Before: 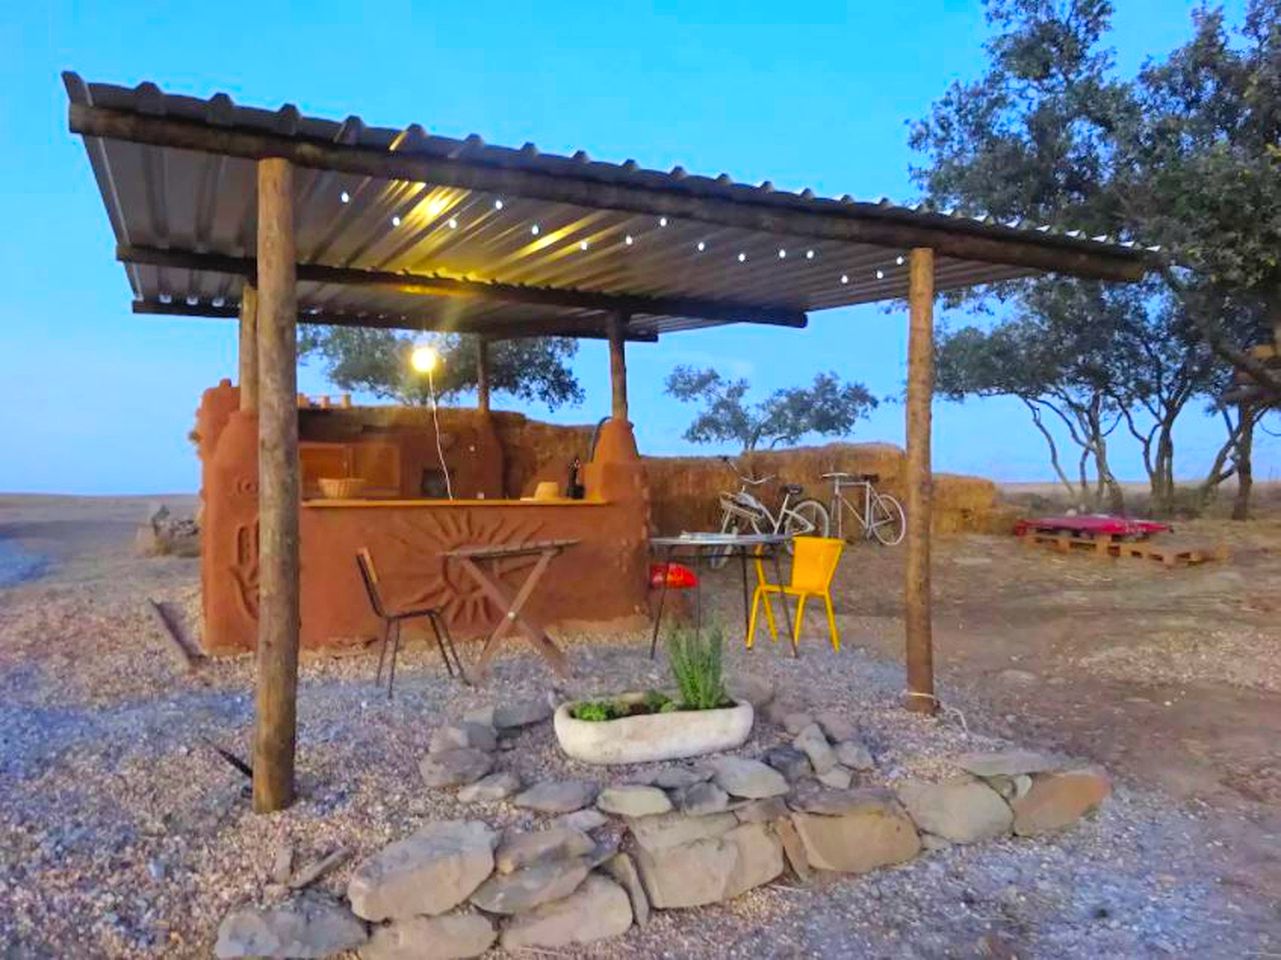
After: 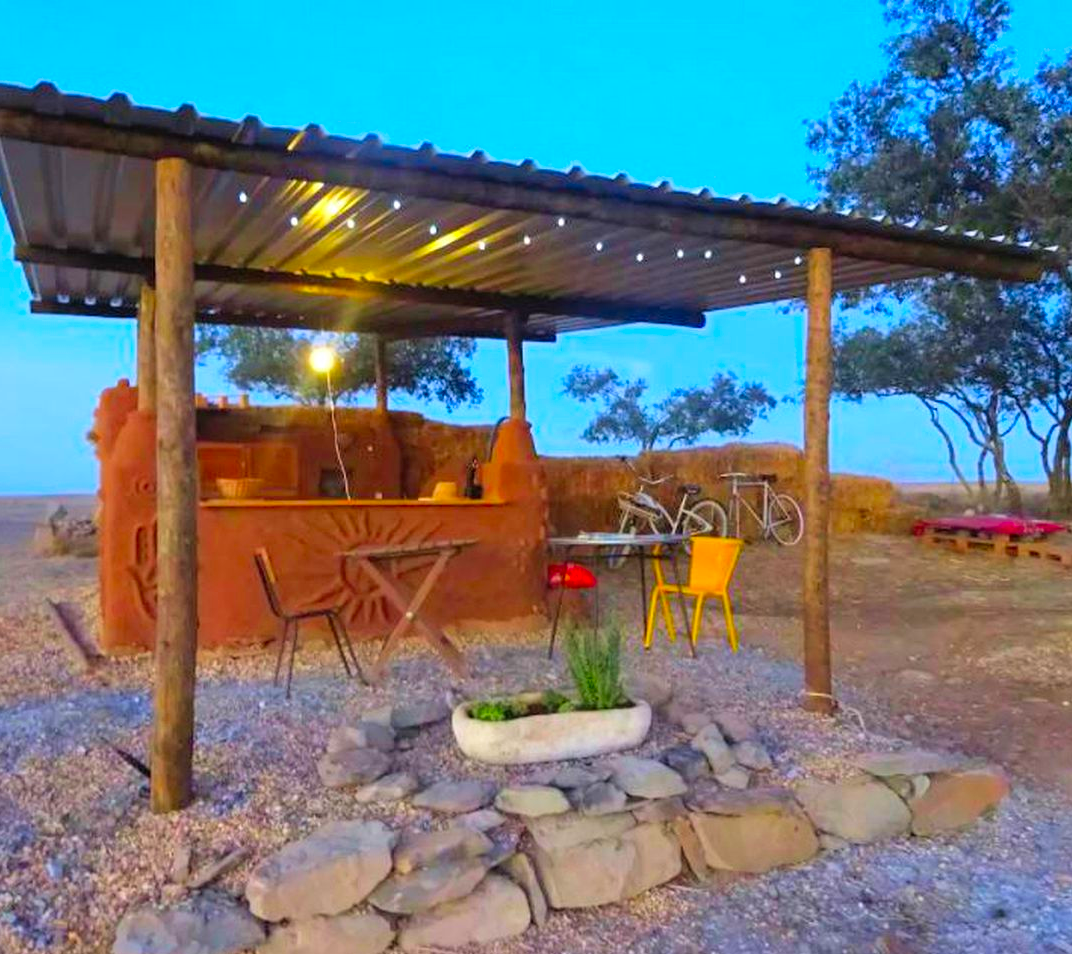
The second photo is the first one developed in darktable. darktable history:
velvia: strength 15%
color correction: saturation 1.34
crop: left 8.026%, right 7.374%
